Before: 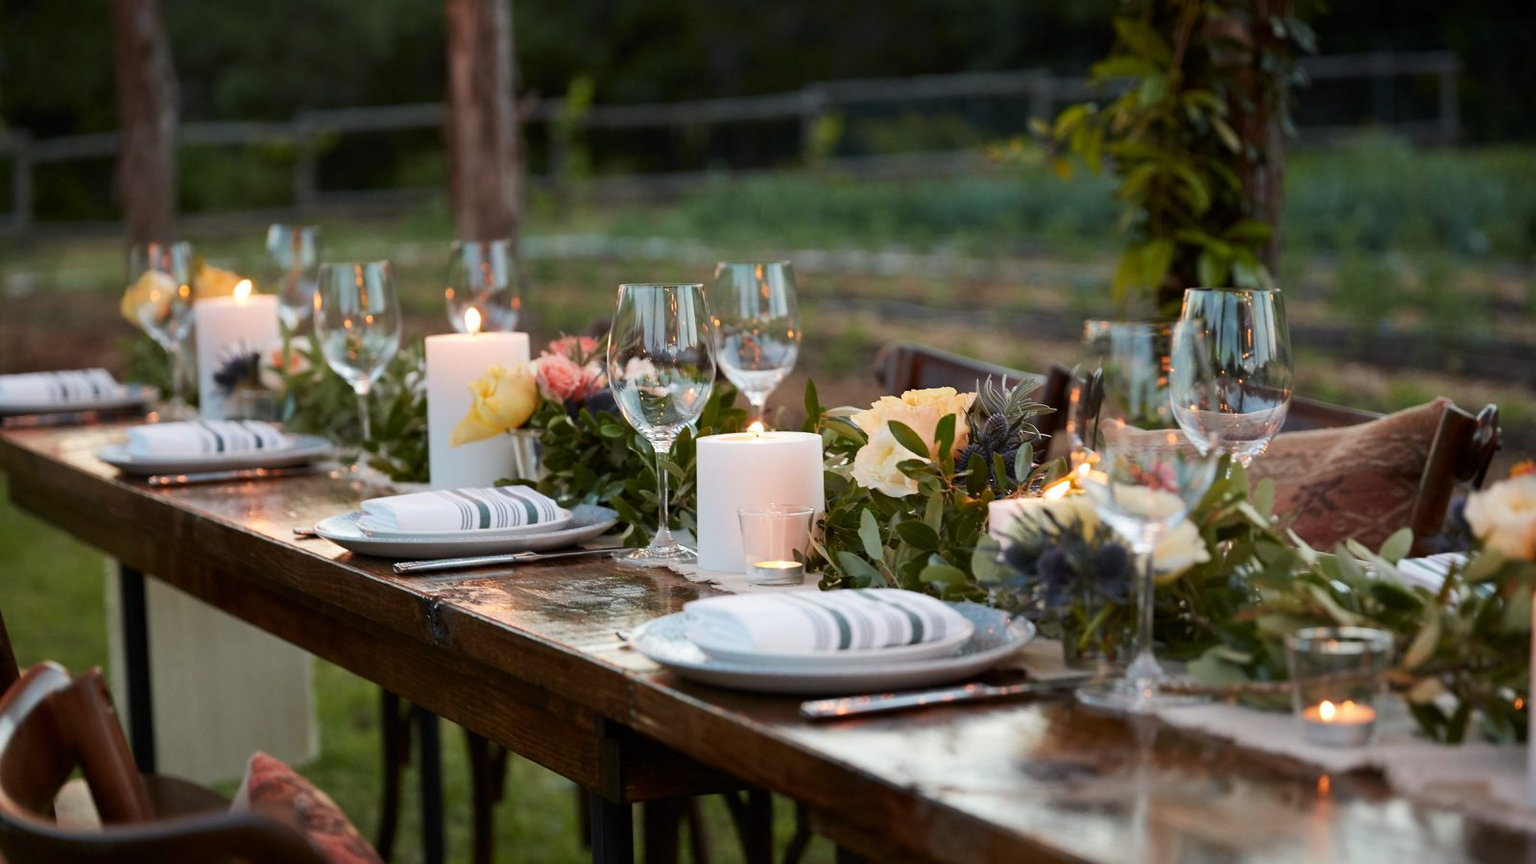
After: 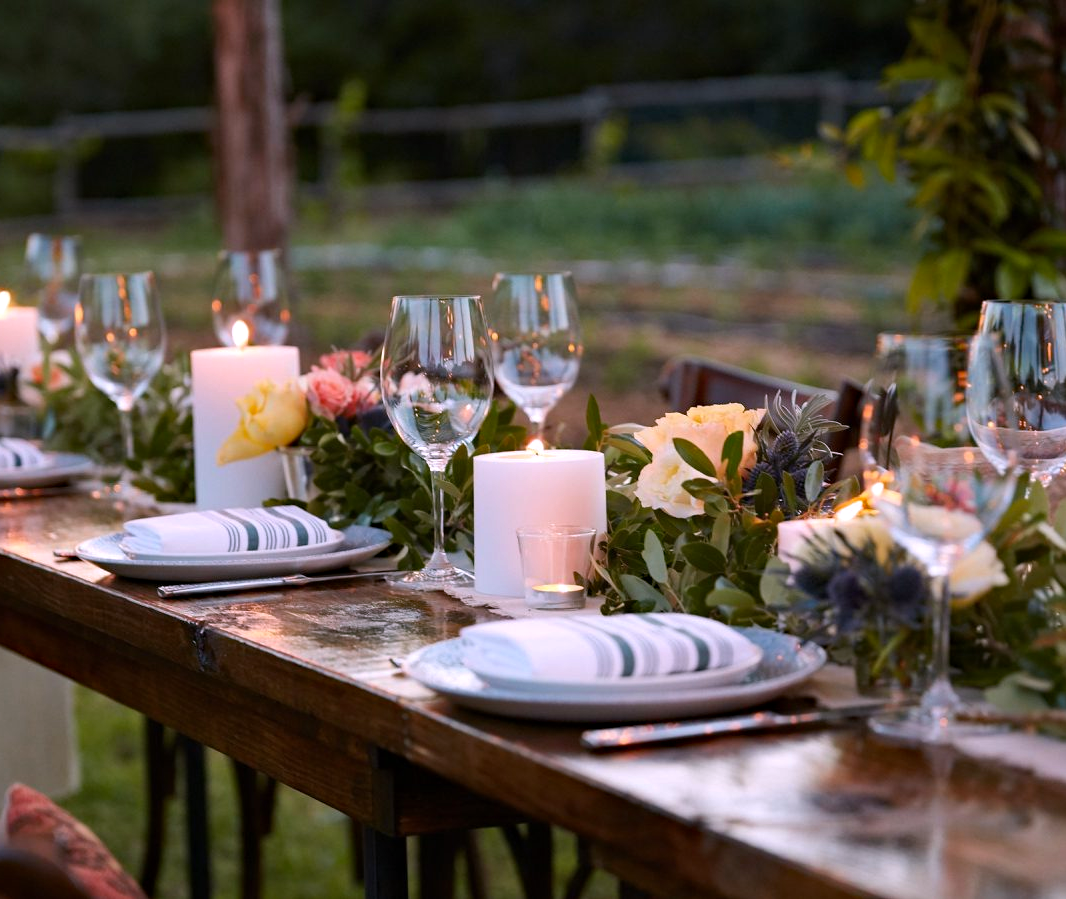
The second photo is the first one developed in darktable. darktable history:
white balance: red 1.066, blue 1.119
haze removal: compatibility mode true, adaptive false
crop and rotate: left 15.754%, right 17.579%
